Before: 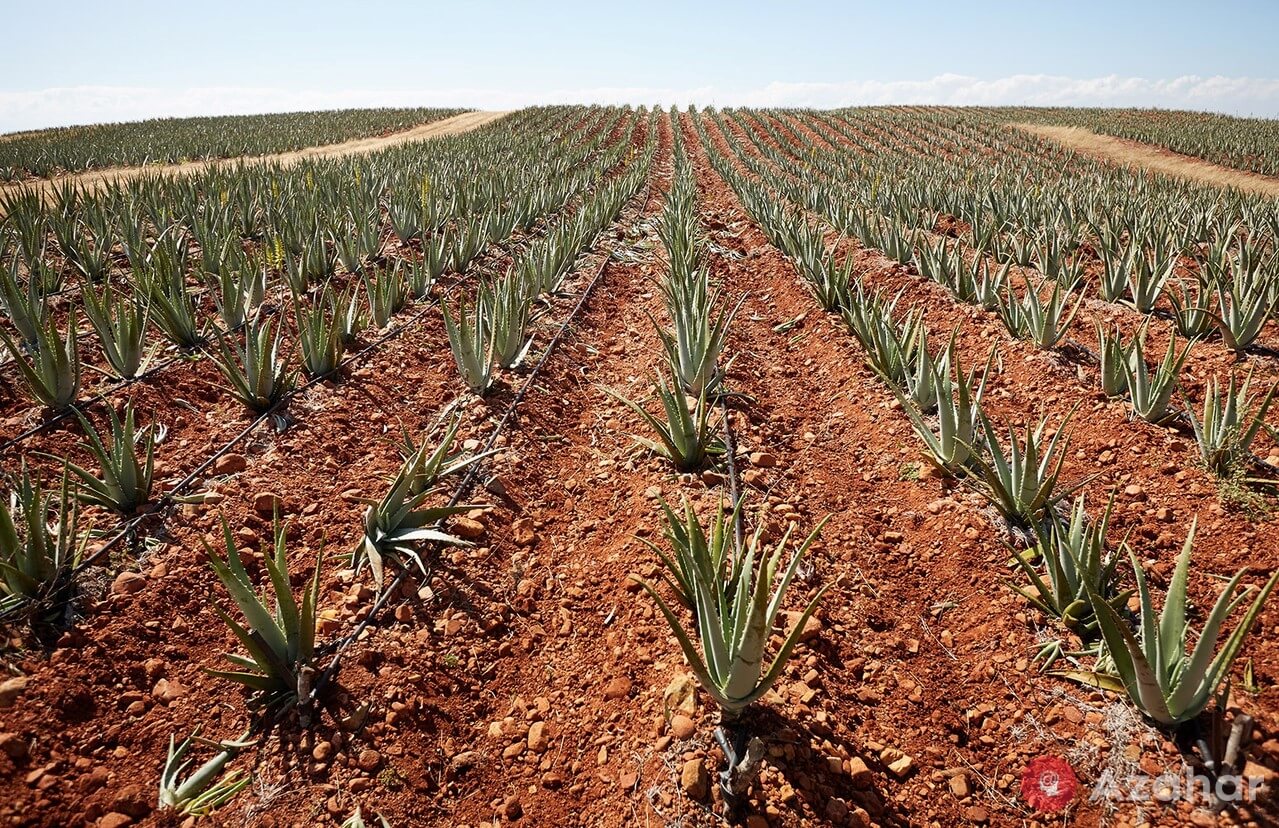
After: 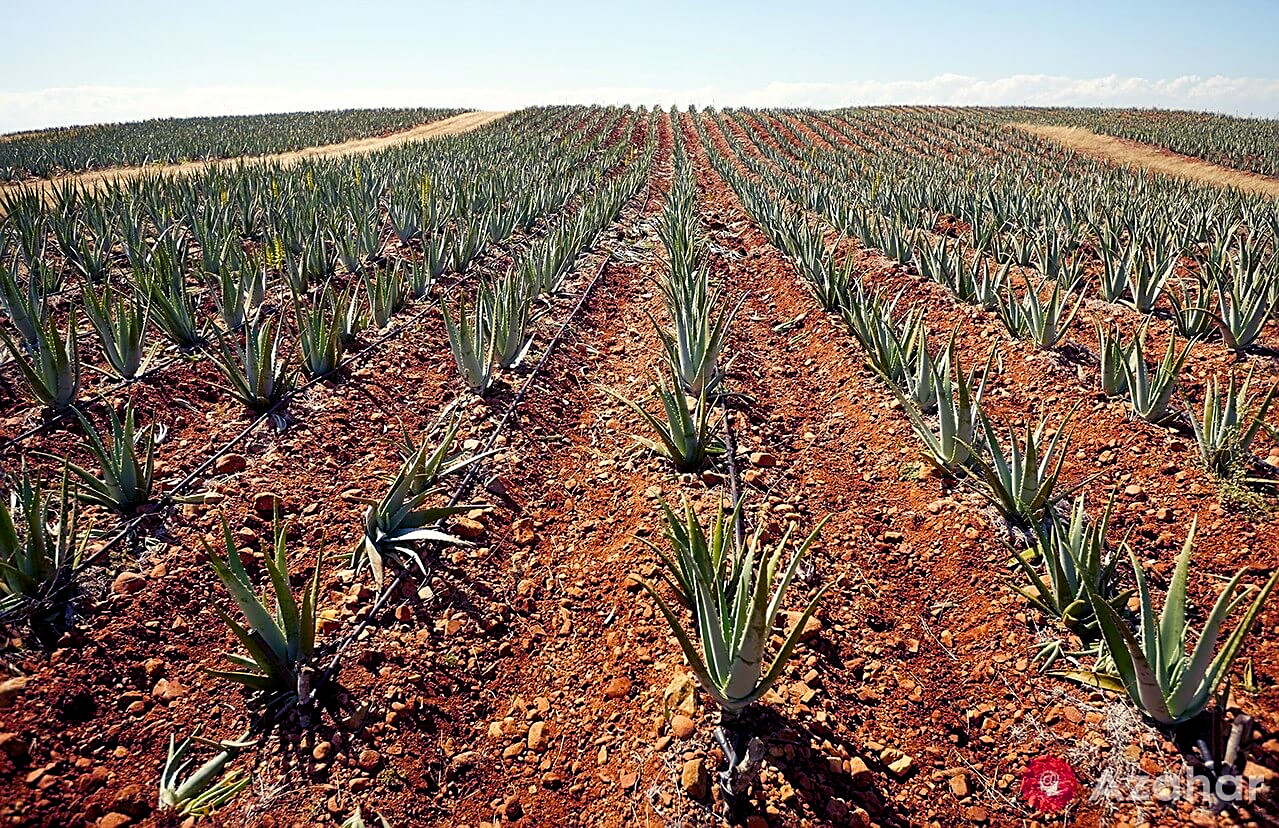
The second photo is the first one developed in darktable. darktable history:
sharpen: on, module defaults
color balance rgb: shadows lift › luminance -28.76%, shadows lift › chroma 15%, shadows lift › hue 270°, power › chroma 1%, power › hue 255°, highlights gain › luminance 7.14%, highlights gain › chroma 2%, highlights gain › hue 90°, global offset › luminance -0.29%, global offset › hue 260°, perceptual saturation grading › global saturation 20%, perceptual saturation grading › highlights -13.92%, perceptual saturation grading › shadows 50%
